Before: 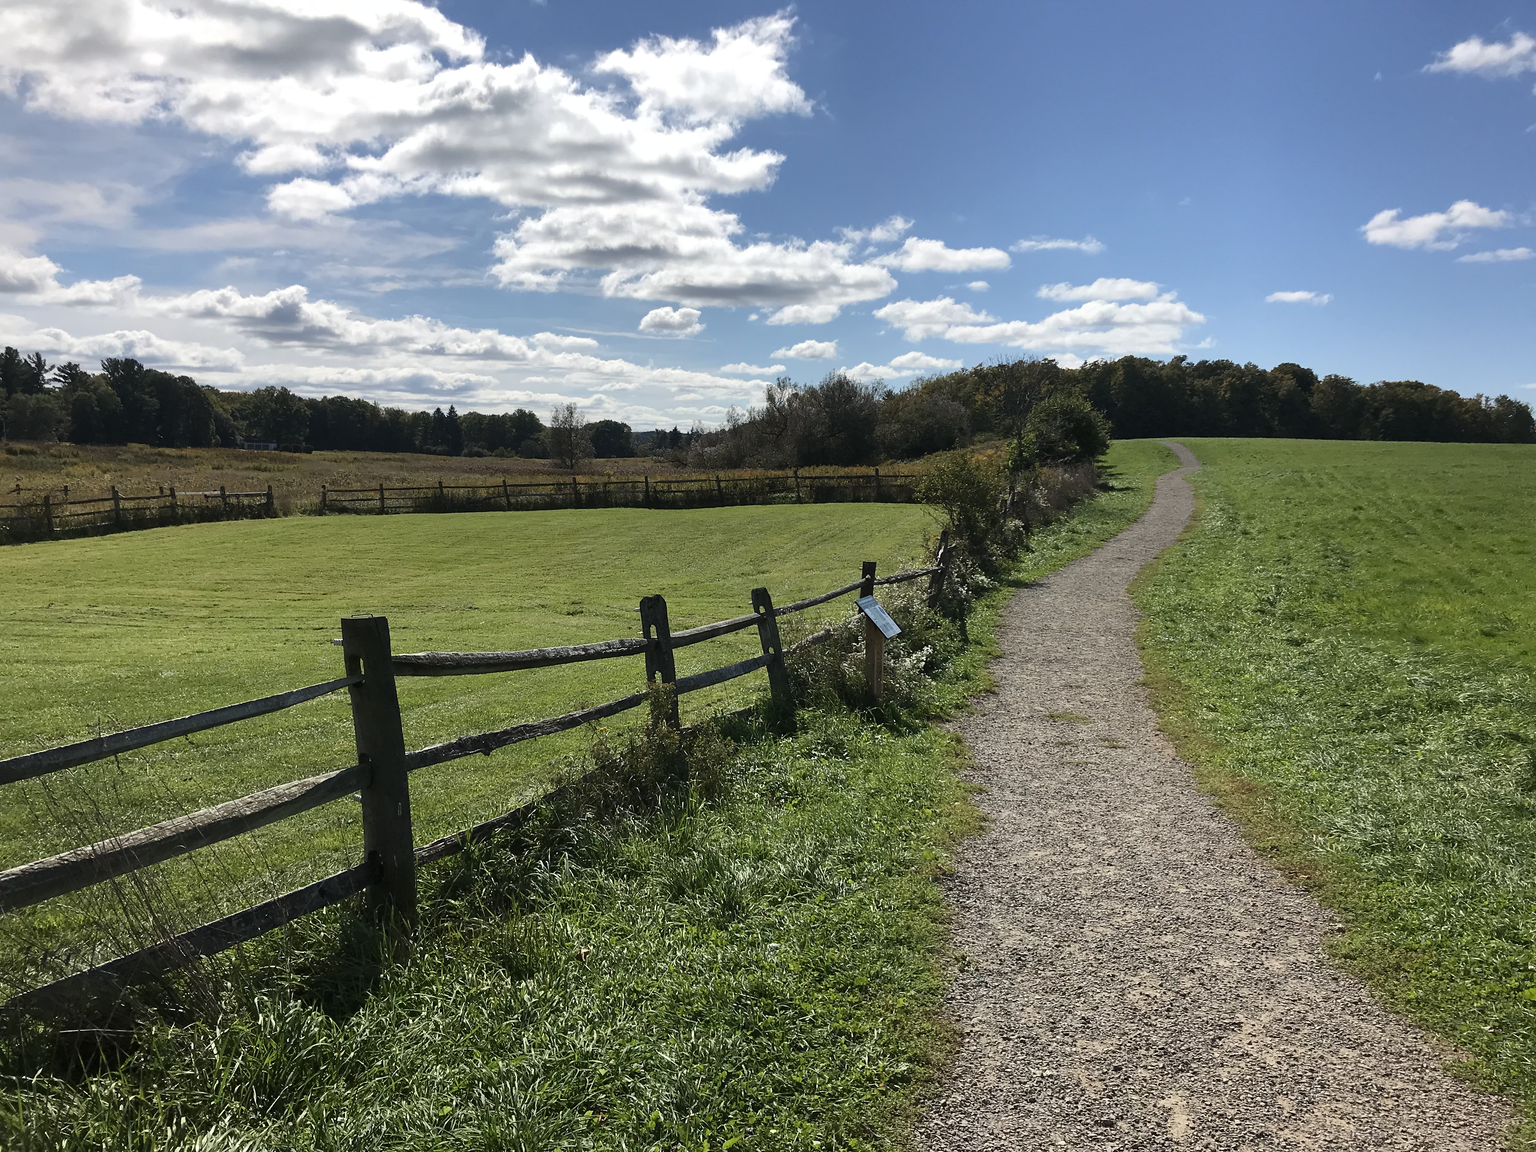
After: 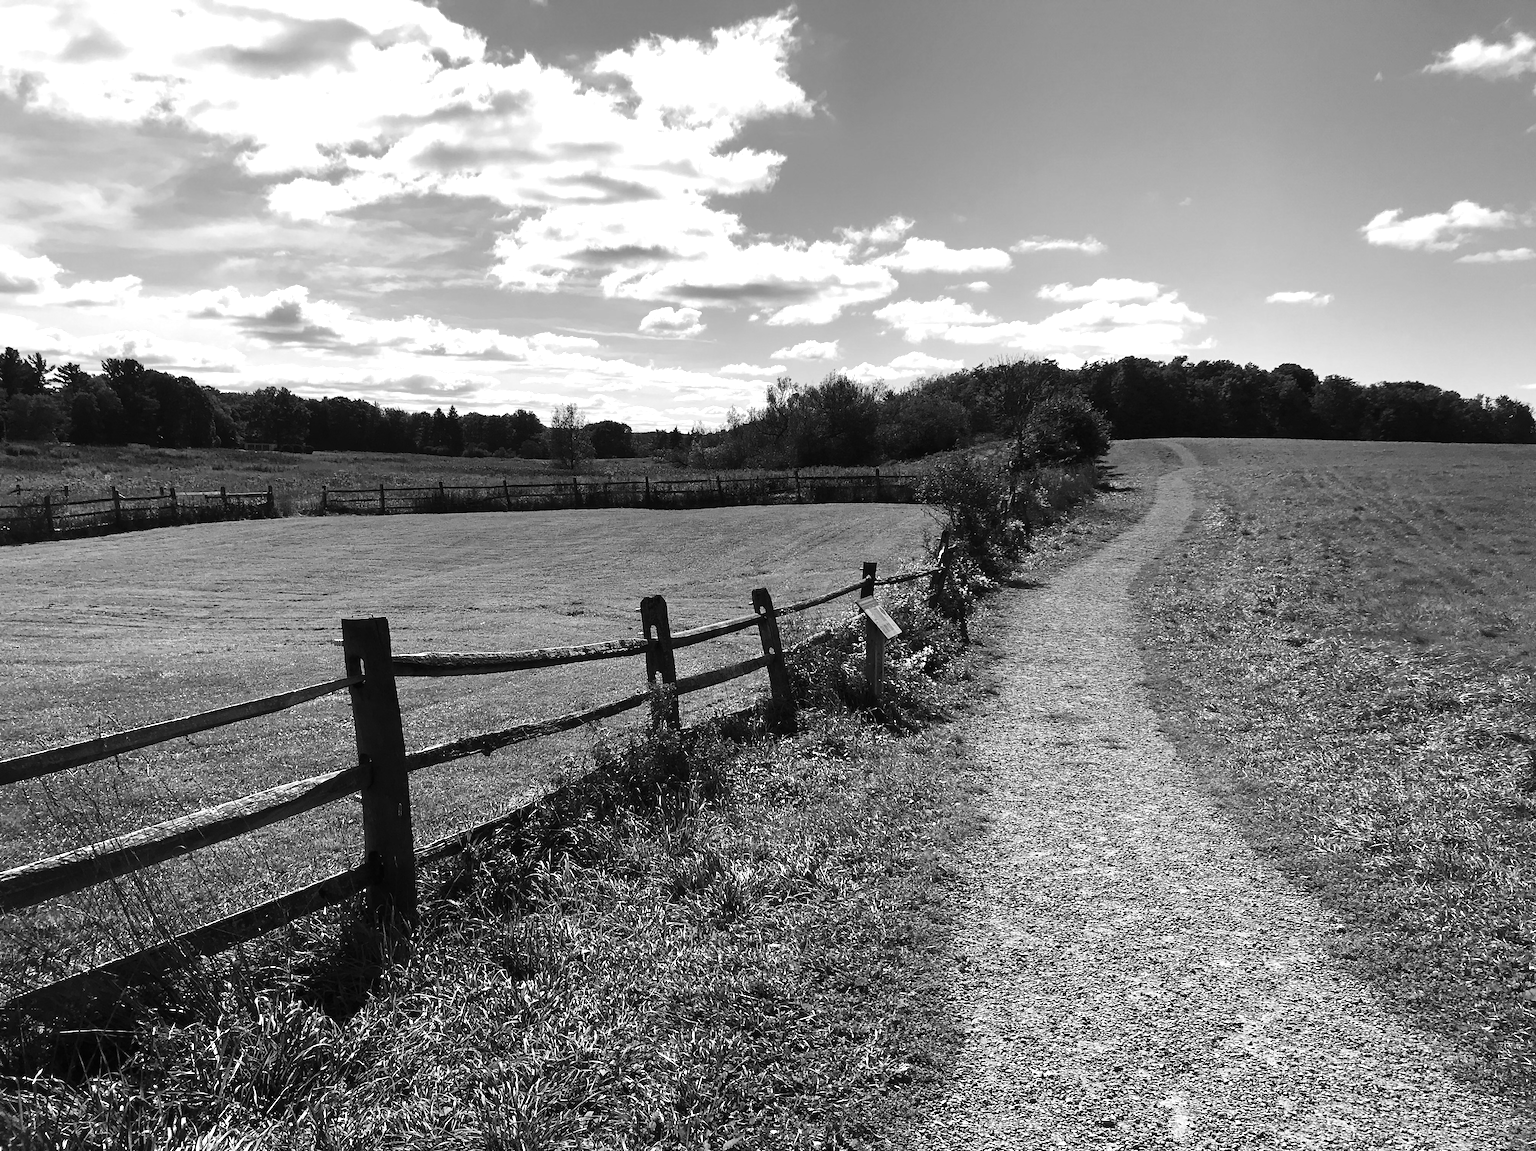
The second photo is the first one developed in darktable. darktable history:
color balance rgb: perceptual saturation grading › global saturation 20%, global vibrance 20%
white balance: red 0.924, blue 1.095
tone equalizer: -8 EV -0.75 EV, -7 EV -0.7 EV, -6 EV -0.6 EV, -5 EV -0.4 EV, -3 EV 0.4 EV, -2 EV 0.6 EV, -1 EV 0.7 EV, +0 EV 0.75 EV, edges refinement/feathering 500, mask exposure compensation -1.57 EV, preserve details no
contrast equalizer: y [[0.5 ×6], [0.5 ×6], [0.5 ×6], [0 ×6], [0, 0.039, 0.251, 0.29, 0.293, 0.292]]
monochrome: a 2.21, b -1.33, size 2.2
